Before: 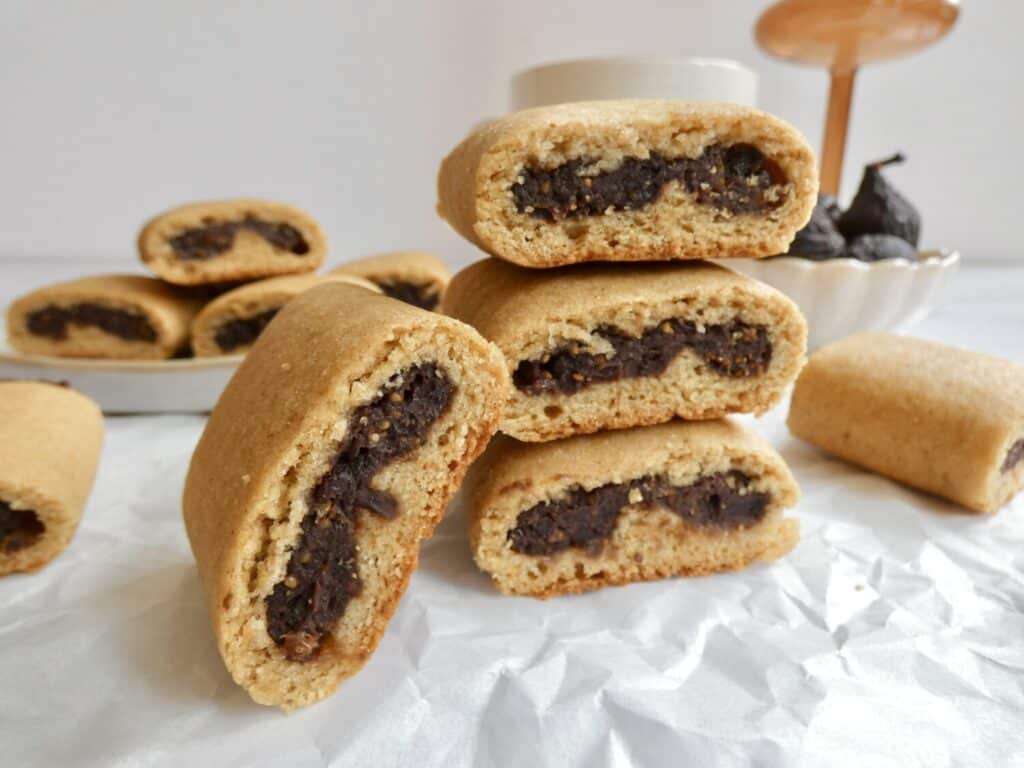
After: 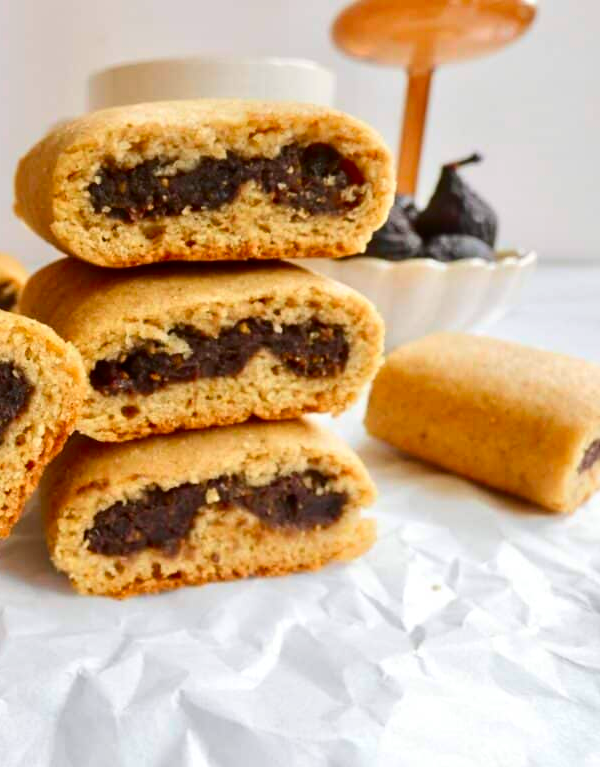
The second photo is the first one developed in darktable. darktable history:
crop: left 41.402%
contrast brightness saturation: contrast 0.16, saturation 0.32
